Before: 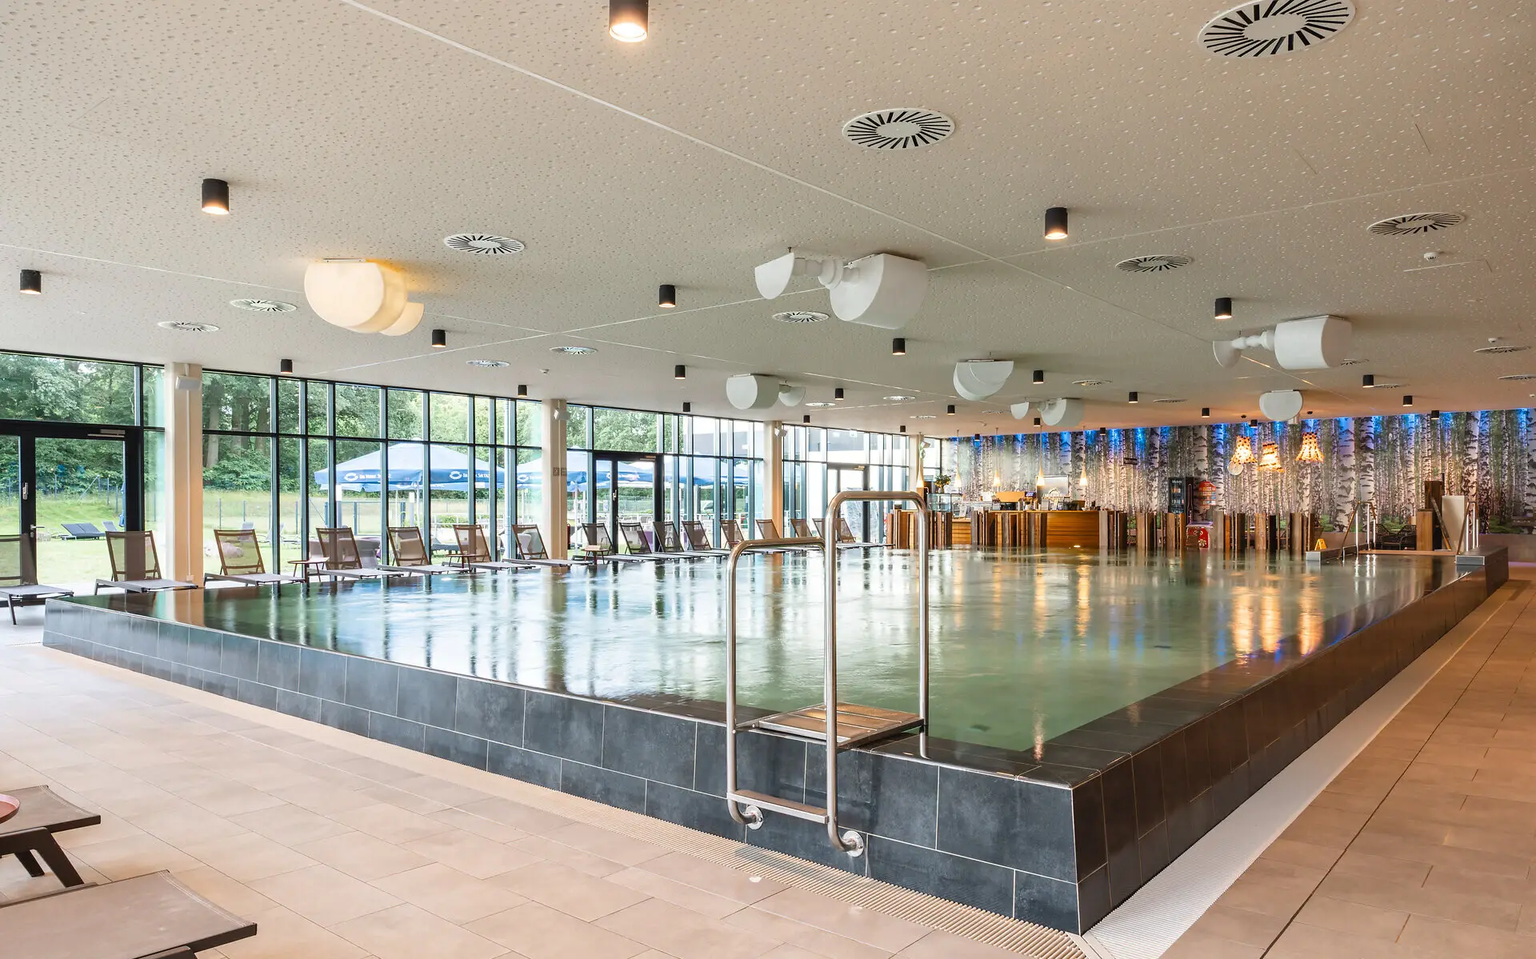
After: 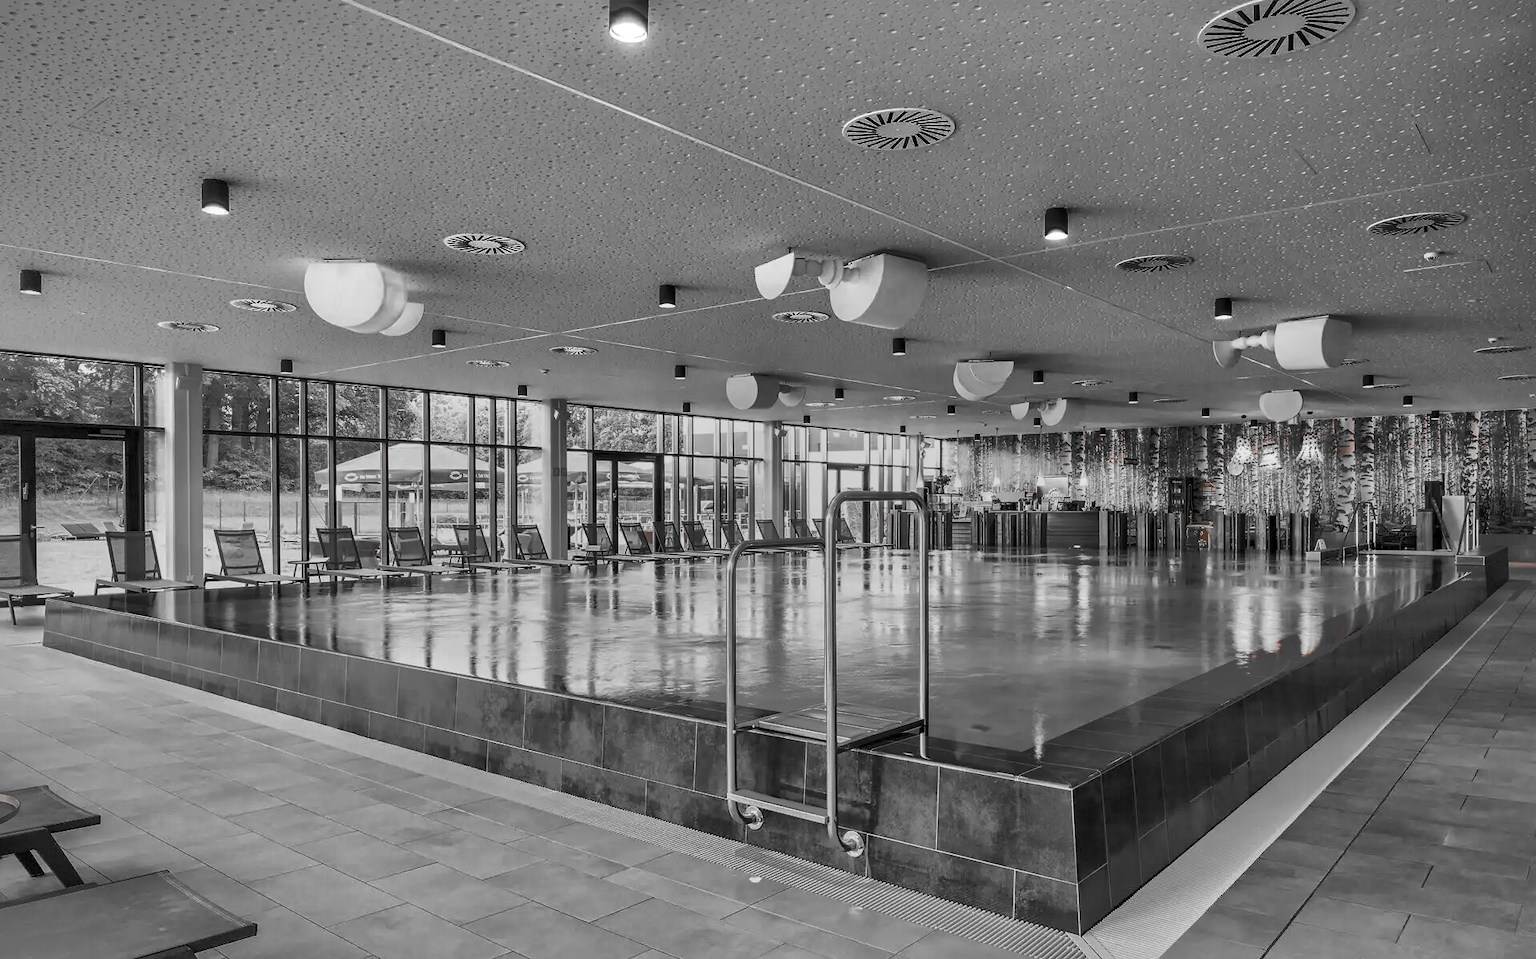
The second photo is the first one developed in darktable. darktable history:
color correction: highlights a* 8.98, highlights b* 15.09, shadows a* -0.49, shadows b* 26.52
vignetting: fall-off start 91%, fall-off radius 39.39%, brightness -0.182, saturation -0.3, width/height ratio 1.219, shape 1.3, dithering 8-bit output, unbound false
color zones: curves: ch1 [(0, 0.006) (0.094, 0.285) (0.171, 0.001) (0.429, 0.001) (0.571, 0.003) (0.714, 0.004) (0.857, 0.004) (1, 0.006)] | blend: blend mode normal, opacity 86%; mask: uniform (no mask)
local contrast: mode bilateral grid, contrast 25, coarseness 60, detail 151%, midtone range 0.2
tone mapping: contrast compression 1.5, spatial extent 10 | blend: blend mode average, opacity 100%; mask: uniform (no mask)
contrast equalizer: y [[0.5 ×6], [0.5 ×6], [0.975, 0.964, 0.925, 0.865, 0.793, 0.721], [0 ×6], [0 ×6]]
